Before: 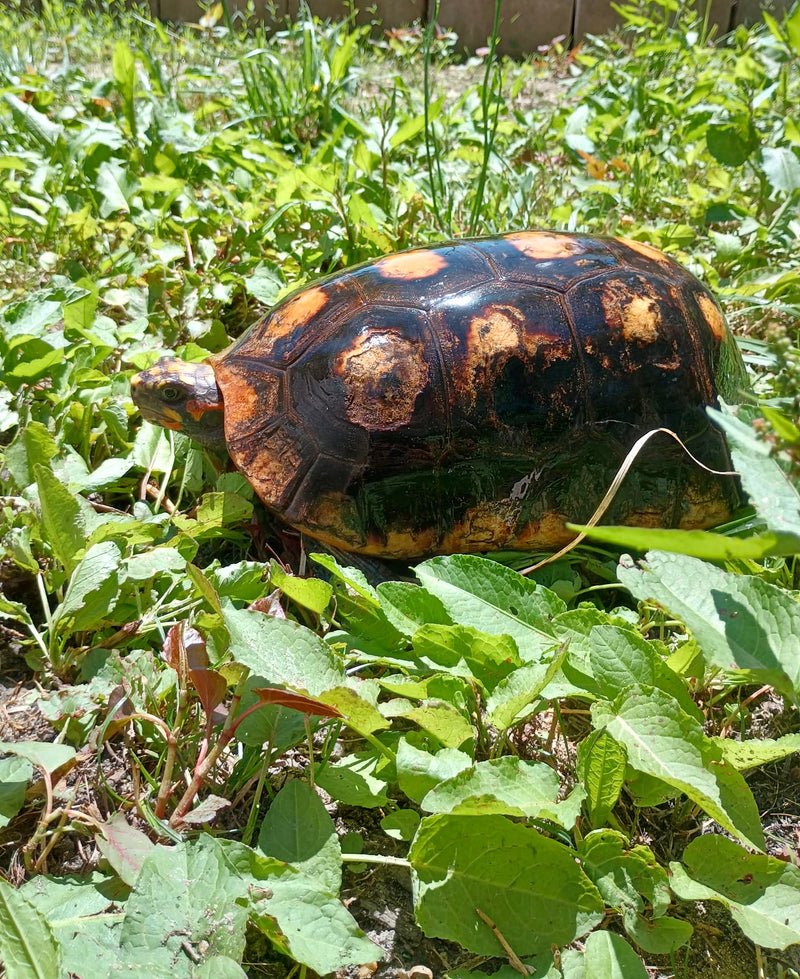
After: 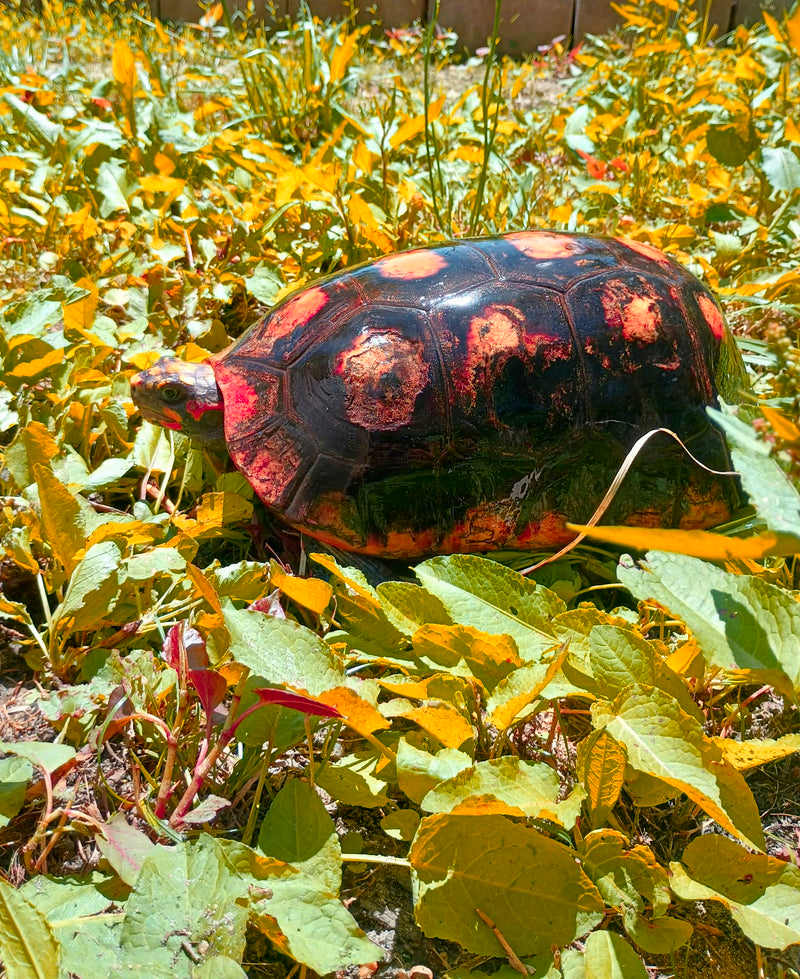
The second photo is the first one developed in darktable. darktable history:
color zones: curves: ch1 [(0.24, 0.634) (0.75, 0.5)]; ch2 [(0.253, 0.437) (0.745, 0.491)], mix 102.12%
exposure: exposure -0.021 EV, compensate highlight preservation false
